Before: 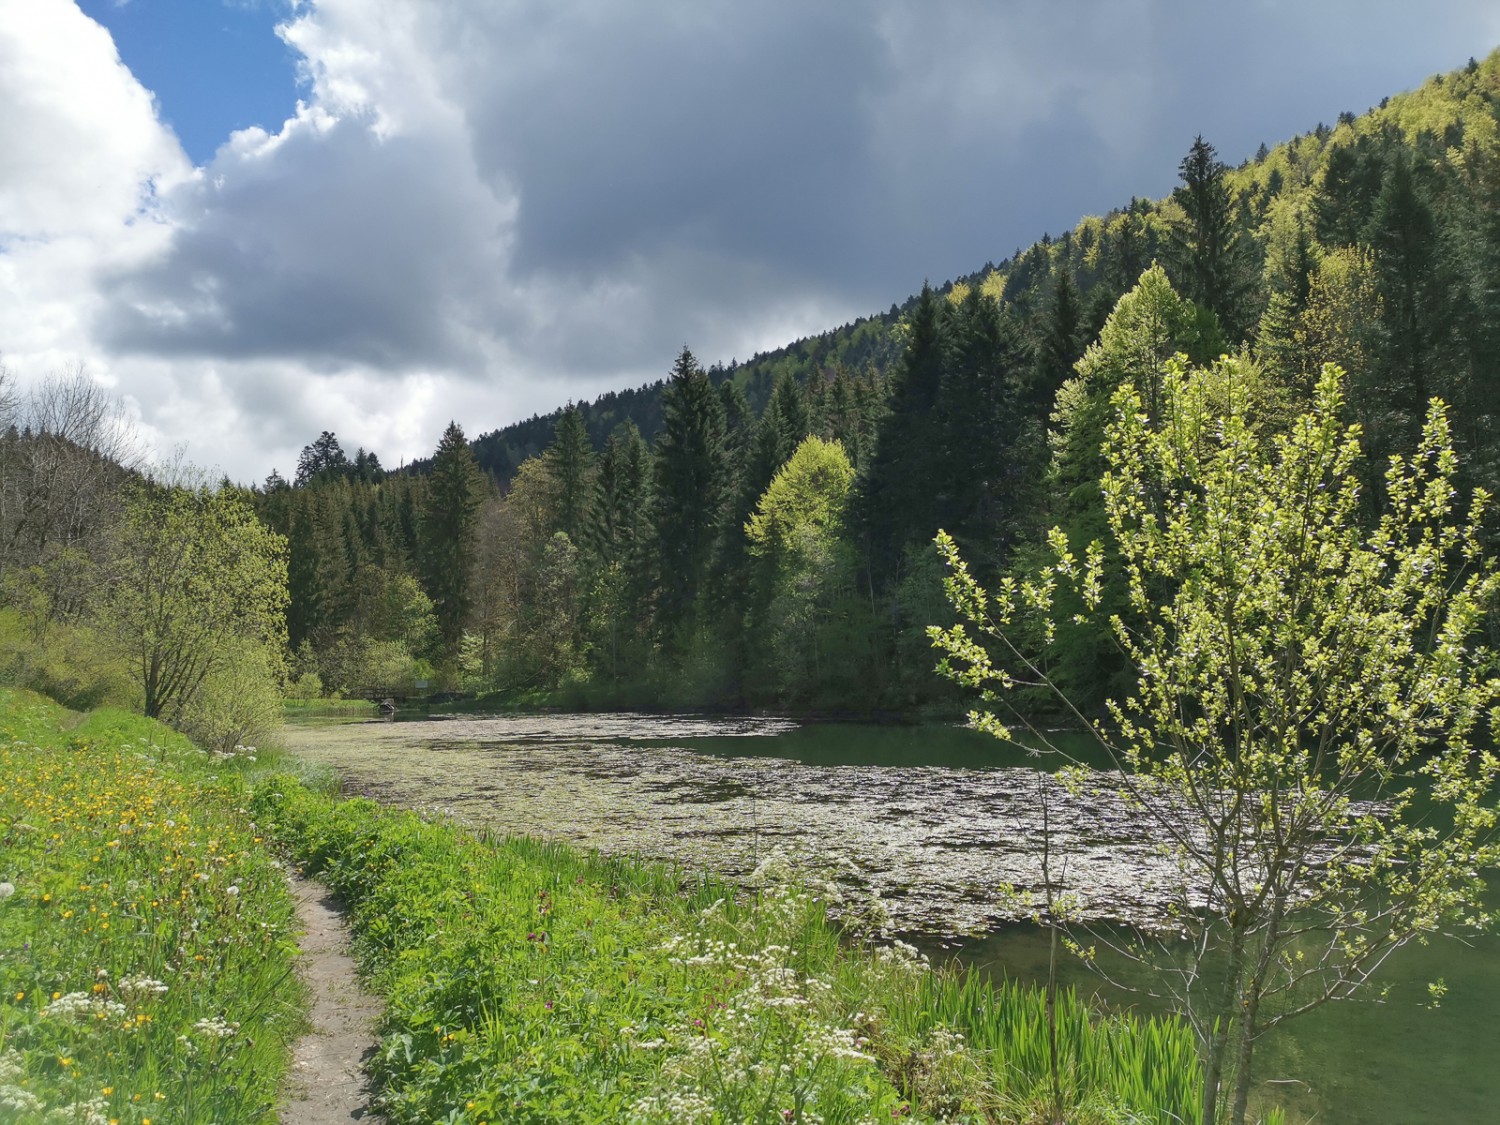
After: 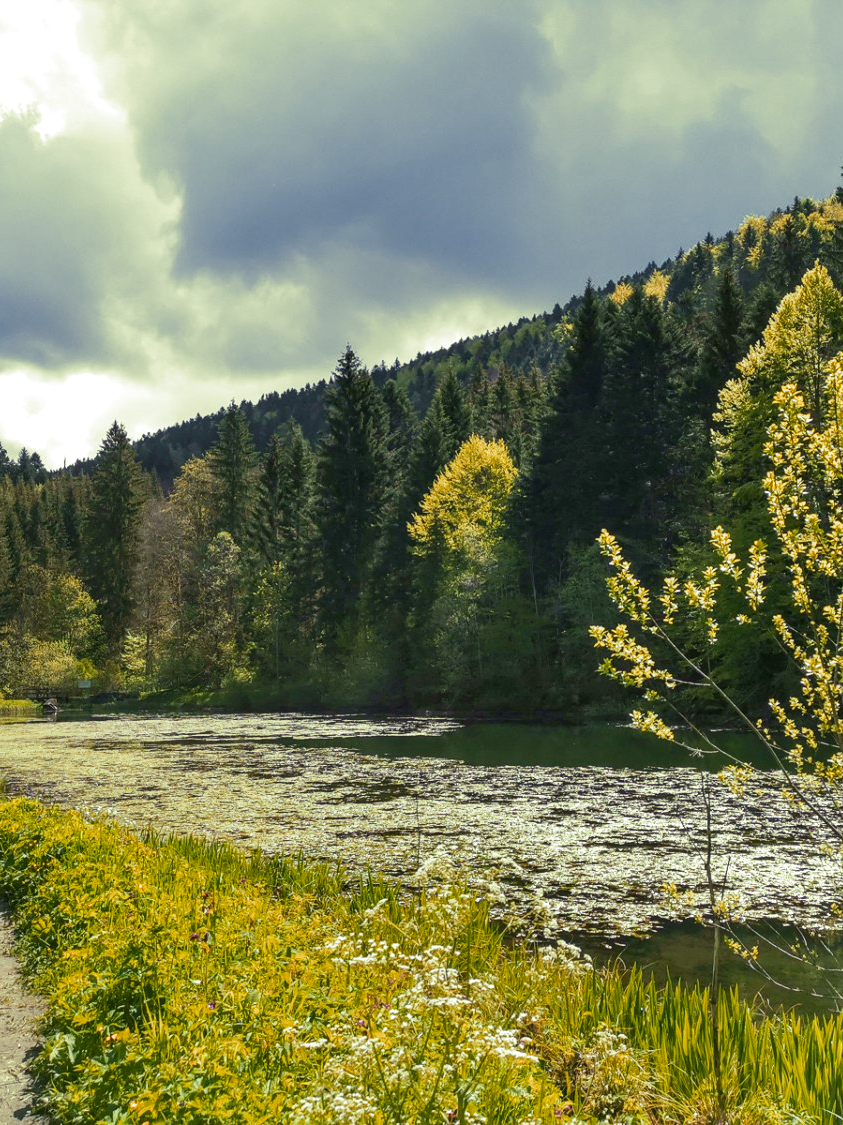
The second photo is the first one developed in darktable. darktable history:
split-toning: shadows › hue 290.82°, shadows › saturation 0.34, highlights › saturation 0.38, balance 0, compress 50%
local contrast: on, module defaults
tone equalizer: -8 EV -0.417 EV, -7 EV -0.389 EV, -6 EV -0.333 EV, -5 EV -0.222 EV, -3 EV 0.222 EV, -2 EV 0.333 EV, -1 EV 0.389 EV, +0 EV 0.417 EV, edges refinement/feathering 500, mask exposure compensation -1.57 EV, preserve details no
color zones: curves: ch1 [(0.24, 0.629) (0.75, 0.5)]; ch2 [(0.255, 0.454) (0.745, 0.491)], mix 102.12%
crop and rotate: left 22.516%, right 21.234%
